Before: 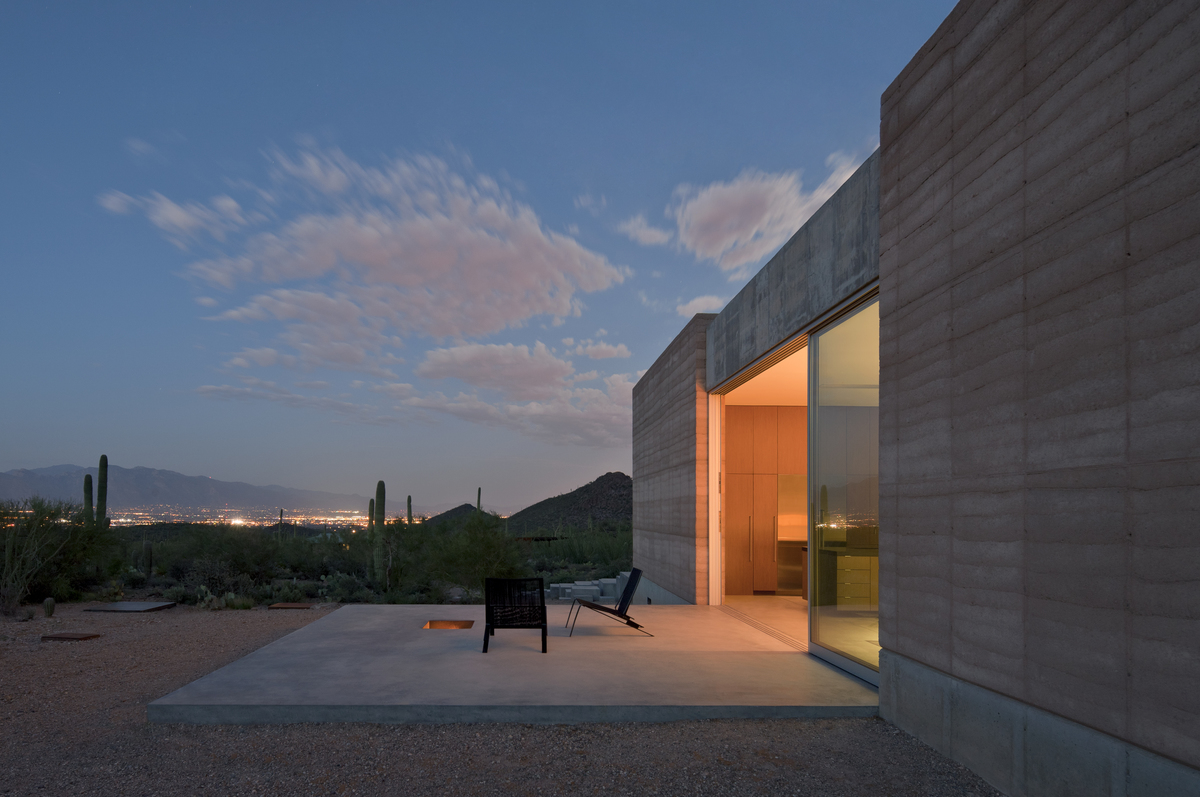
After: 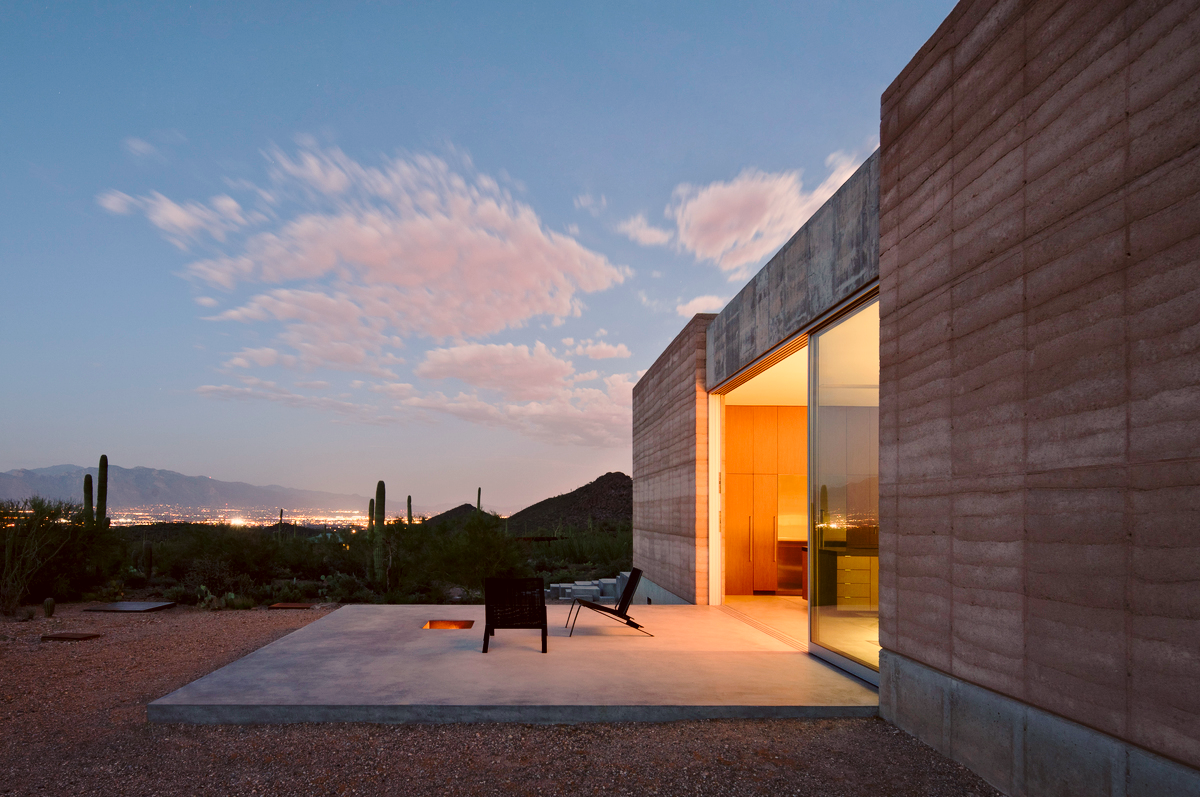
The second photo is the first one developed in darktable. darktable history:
color correction: highlights a* 6.27, highlights b* 8.19, shadows a* 5.94, shadows b* 7.23, saturation 0.9
base curve: curves: ch0 [(0, 0) (0.036, 0.037) (0.121, 0.228) (0.46, 0.76) (0.859, 0.983) (1, 1)], preserve colors none
